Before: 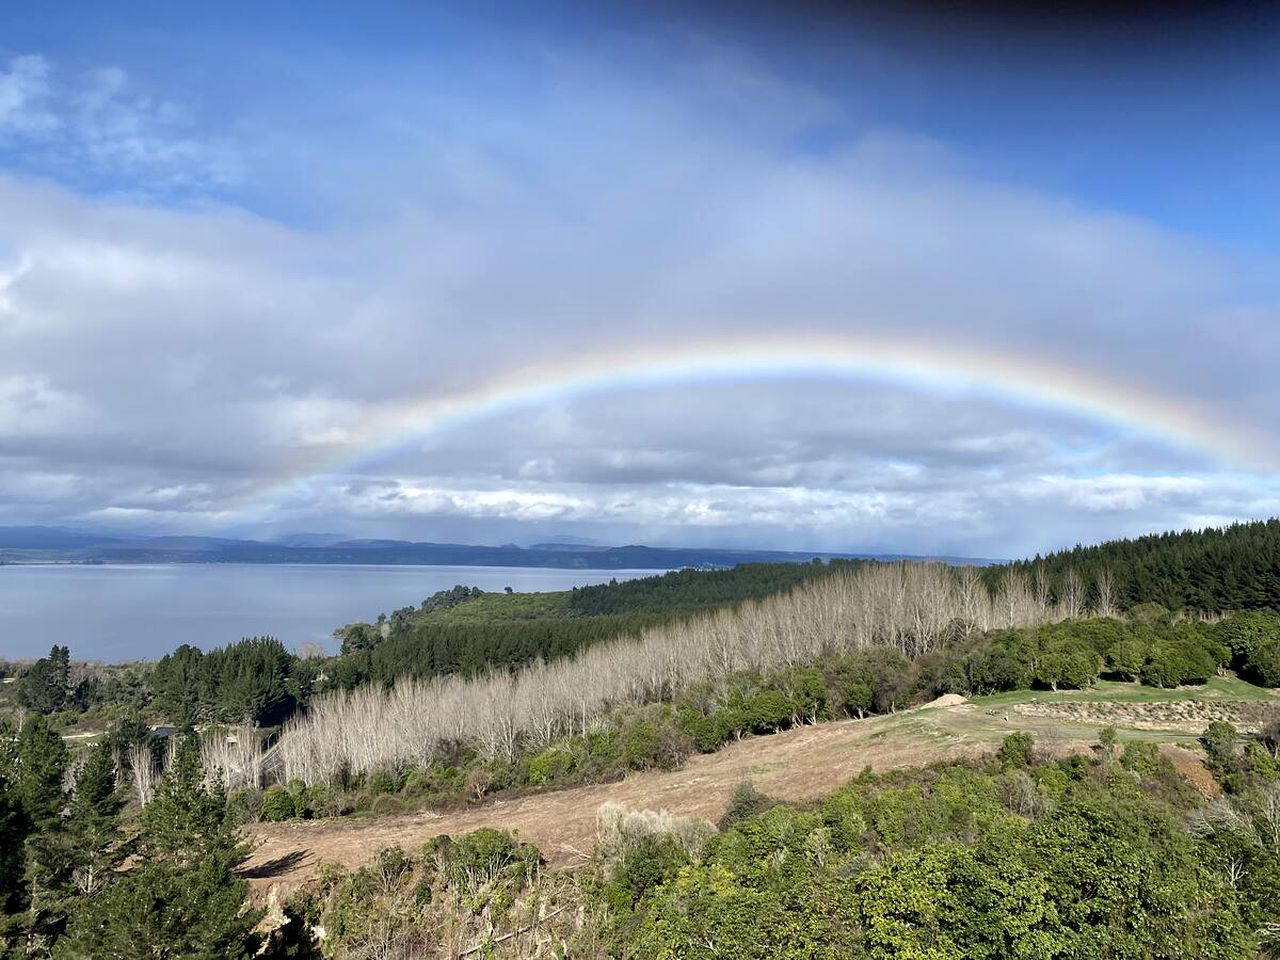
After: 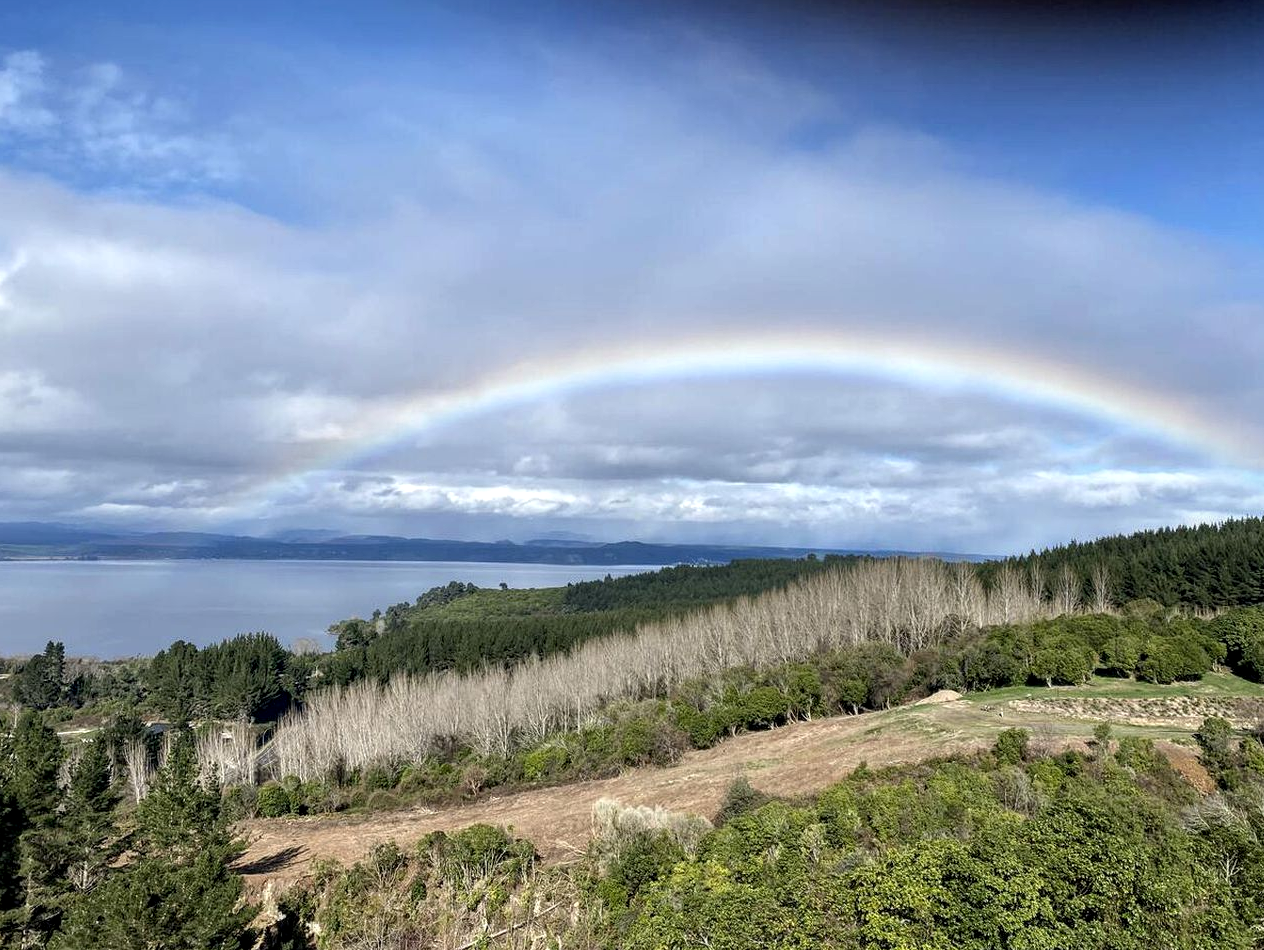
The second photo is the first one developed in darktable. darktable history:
local contrast: on, module defaults
exposure: compensate highlight preservation false
crop: left 0.437%, top 0.501%, right 0.202%, bottom 0.501%
